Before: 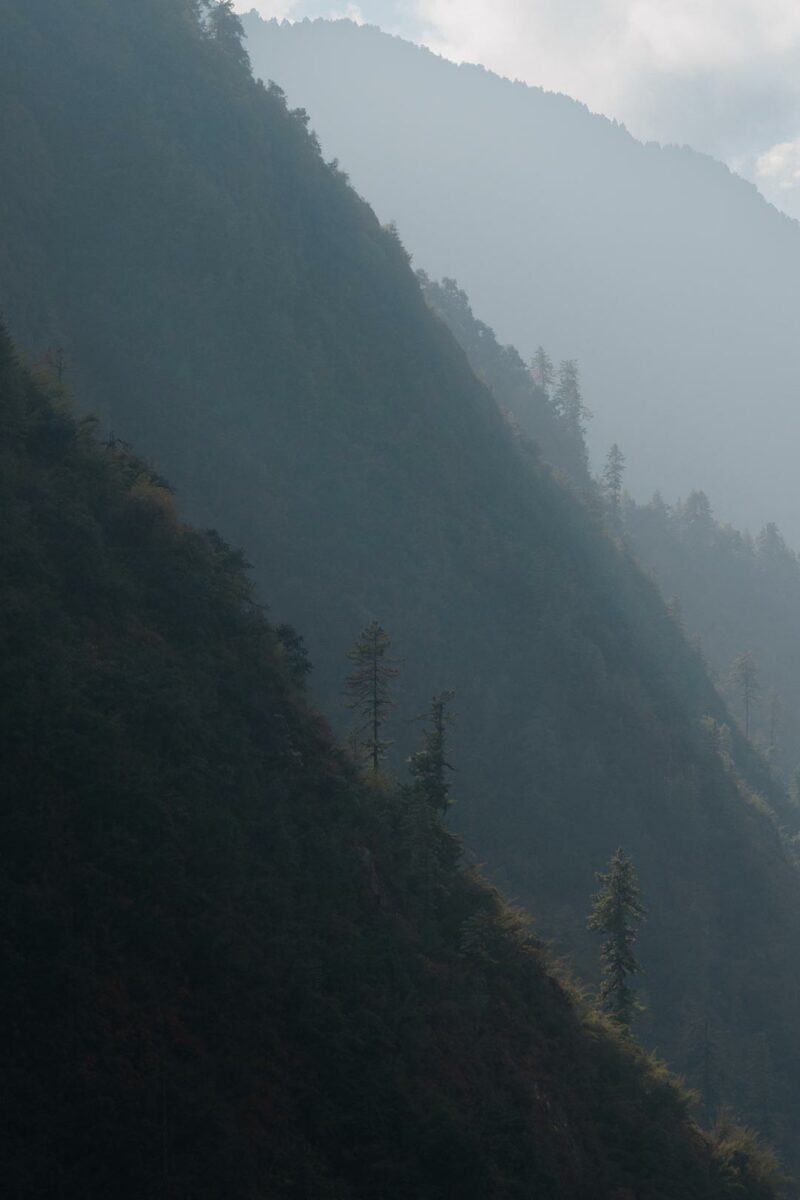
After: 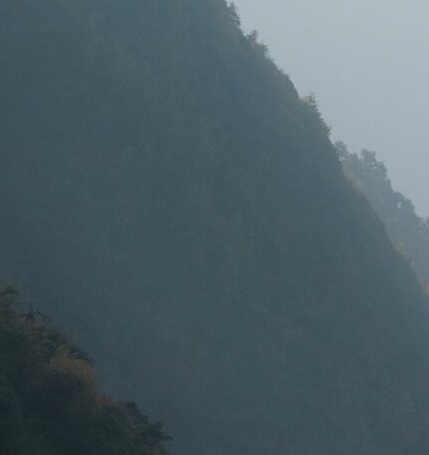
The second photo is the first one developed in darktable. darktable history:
crop: left 10.216%, top 10.671%, right 35.96%, bottom 51.226%
